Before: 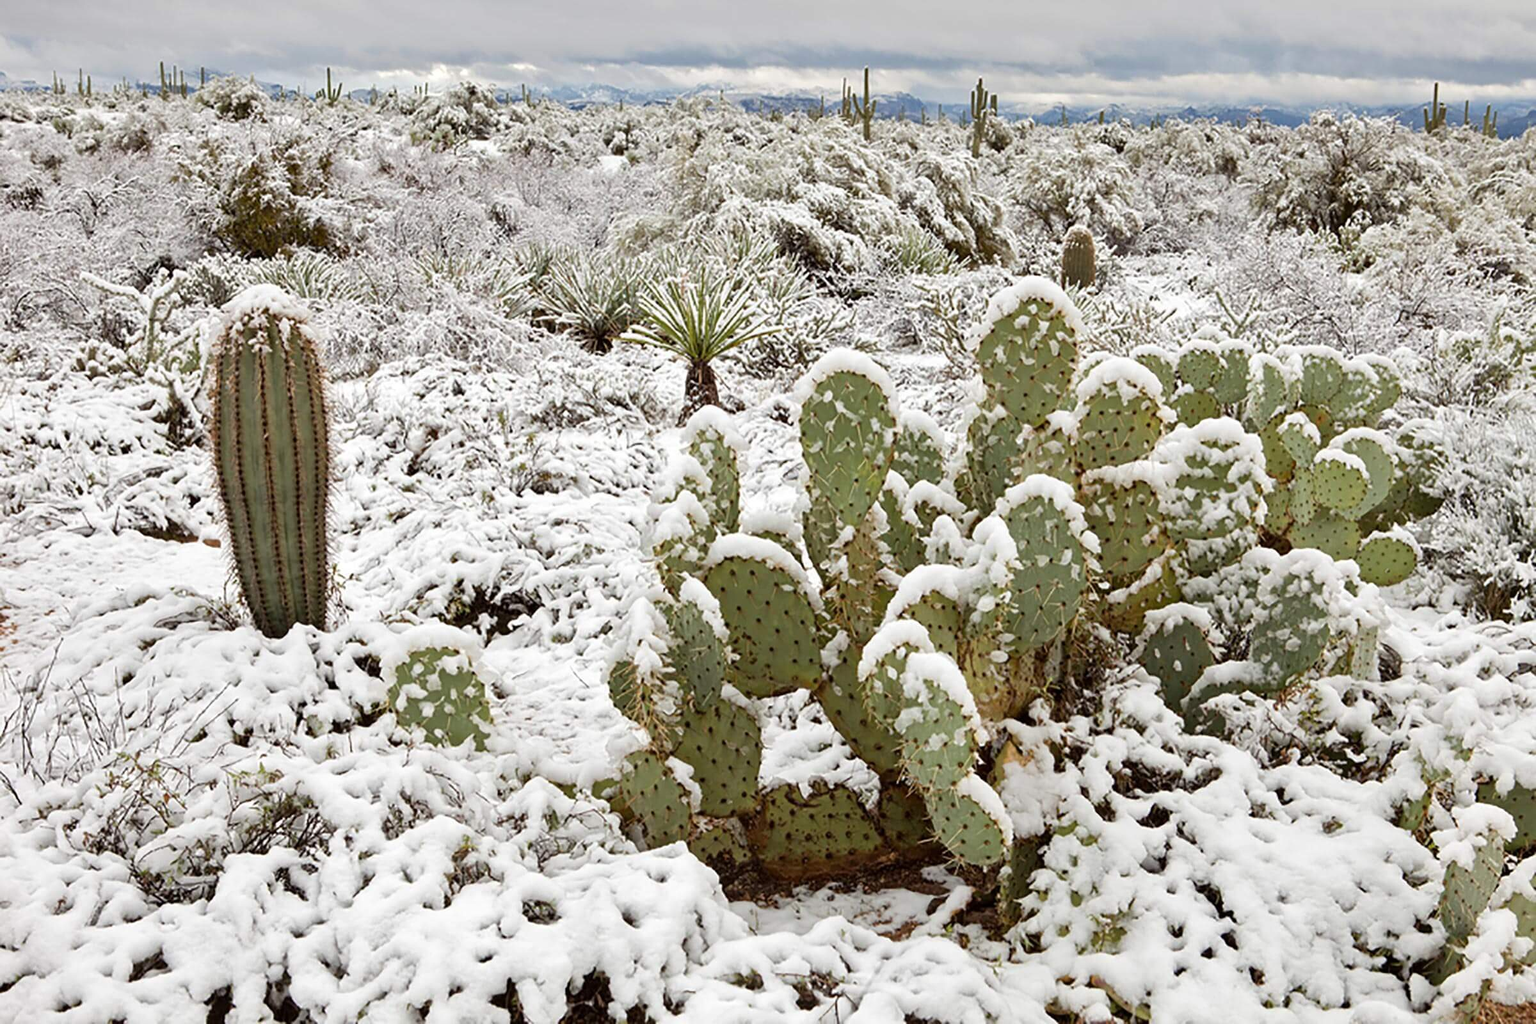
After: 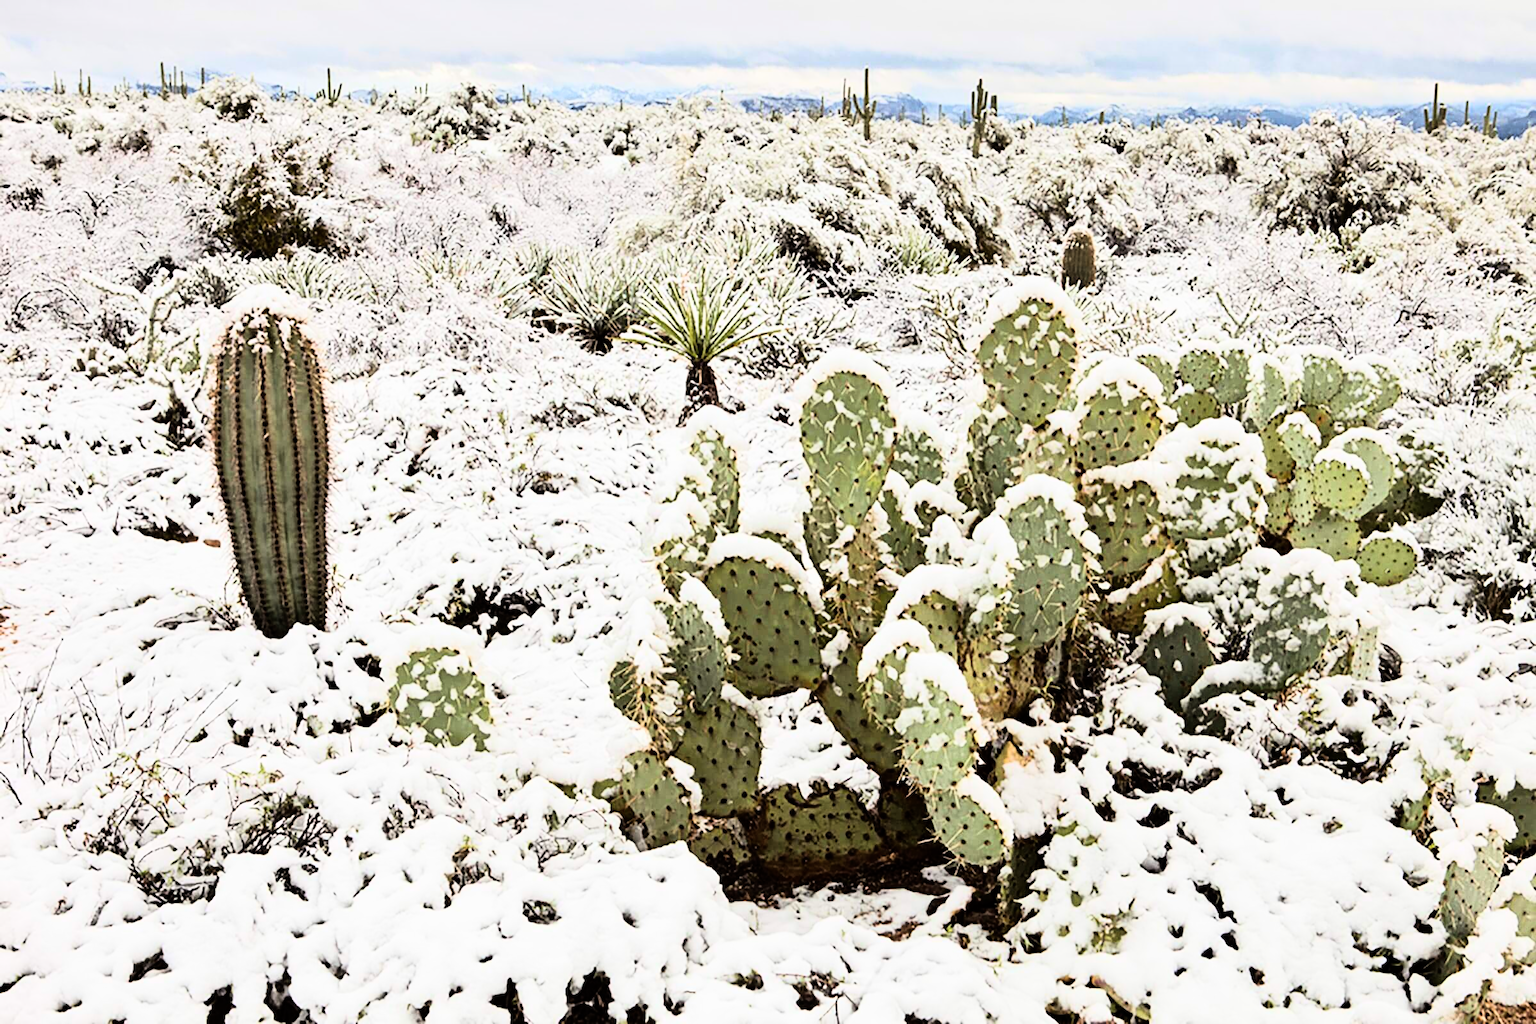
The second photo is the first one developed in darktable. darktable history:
rgb curve: curves: ch0 [(0, 0) (0.21, 0.15) (0.24, 0.21) (0.5, 0.75) (0.75, 0.96) (0.89, 0.99) (1, 1)]; ch1 [(0, 0.02) (0.21, 0.13) (0.25, 0.2) (0.5, 0.67) (0.75, 0.9) (0.89, 0.97) (1, 1)]; ch2 [(0, 0.02) (0.21, 0.13) (0.25, 0.2) (0.5, 0.67) (0.75, 0.9) (0.89, 0.97) (1, 1)], compensate middle gray true
exposure: exposure -0.36 EV, compensate highlight preservation false
